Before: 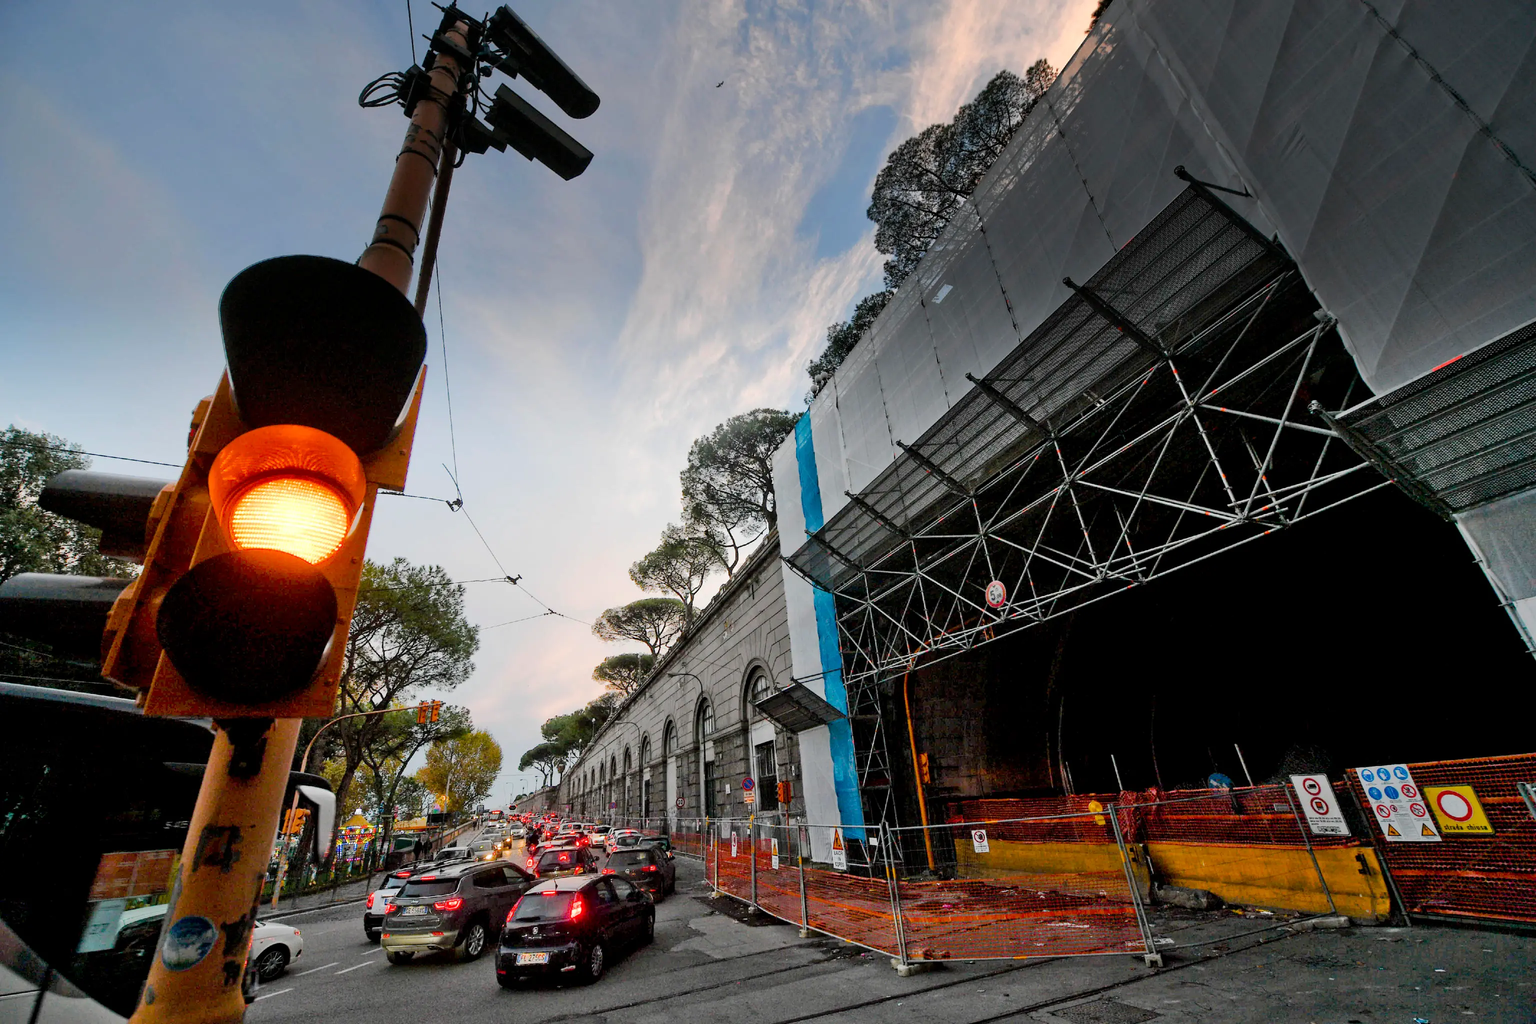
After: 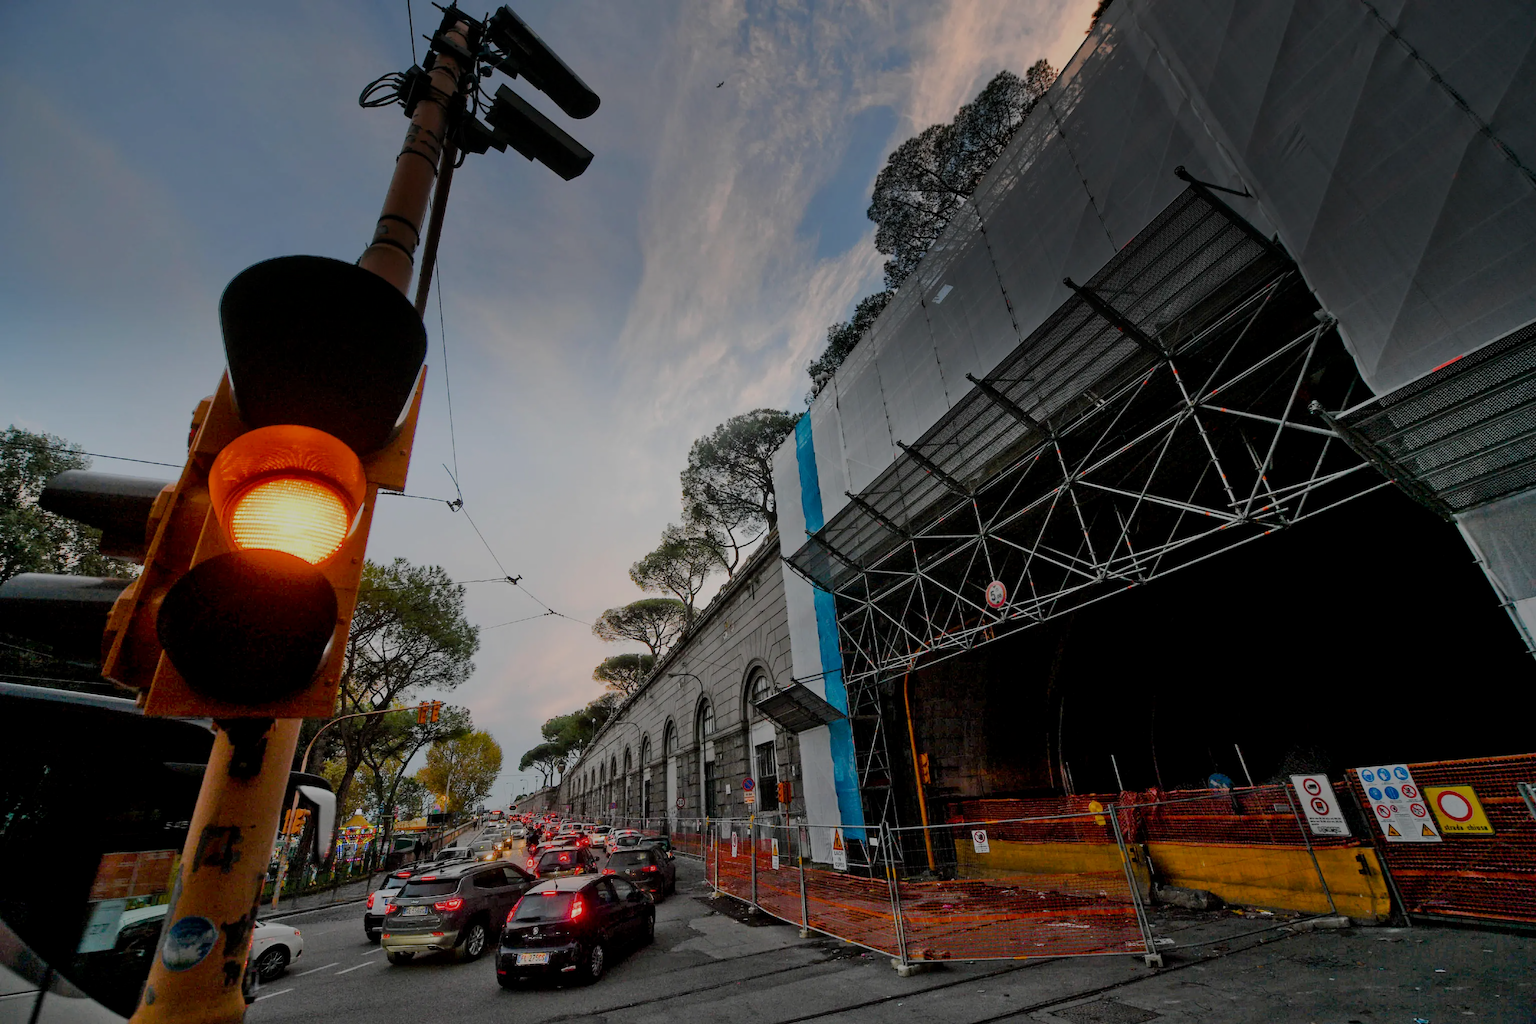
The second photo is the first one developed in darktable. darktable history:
exposure: black level correction 0, exposure -0.809 EV, compensate highlight preservation false
